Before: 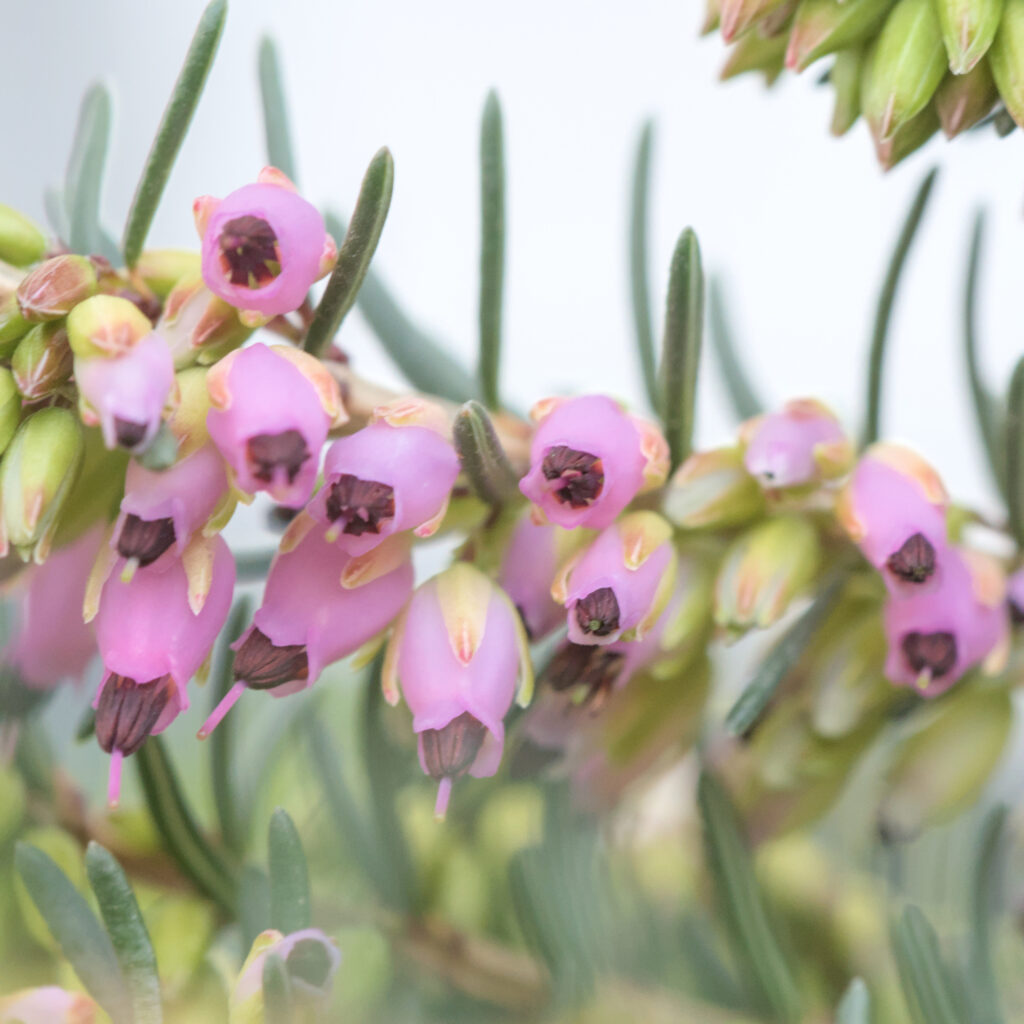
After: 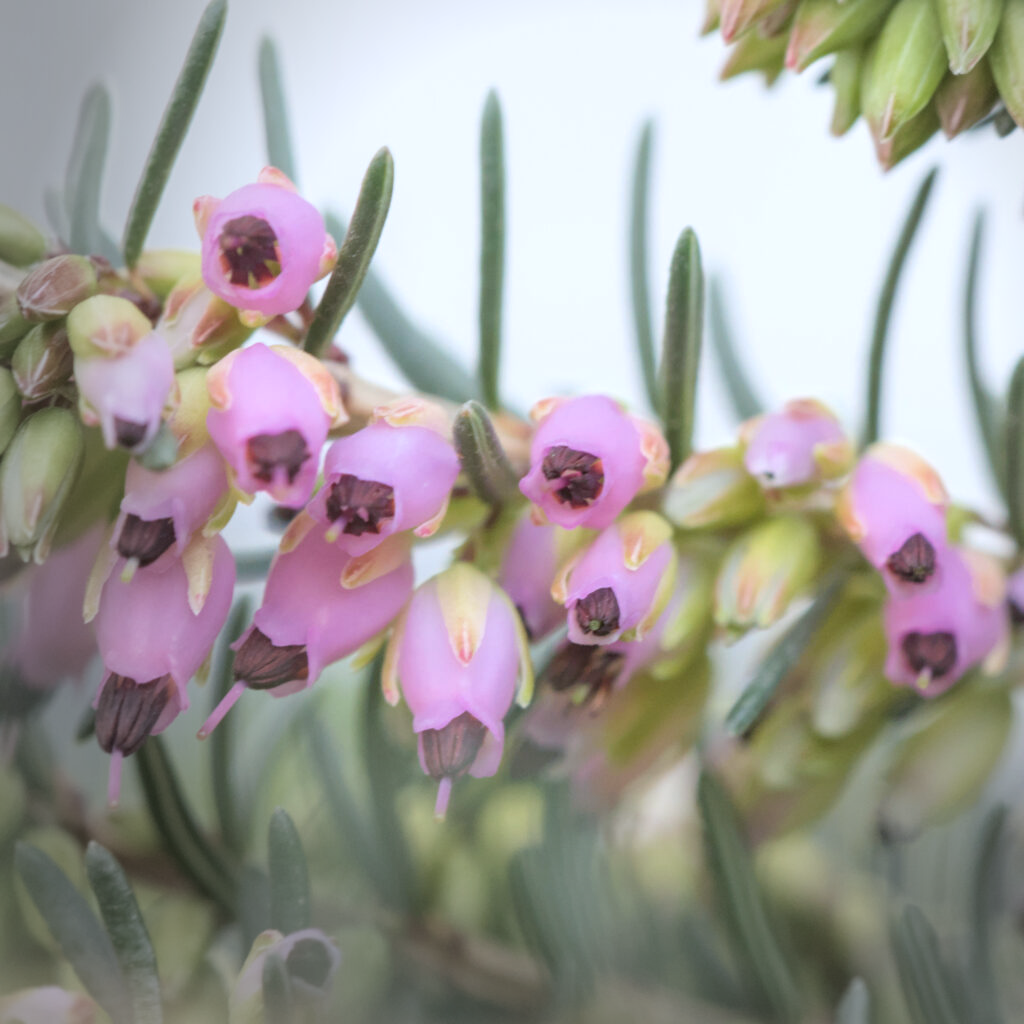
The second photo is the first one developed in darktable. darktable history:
white balance: red 0.976, blue 1.04
vignetting: fall-off start 73.57%, center (0.22, -0.235)
